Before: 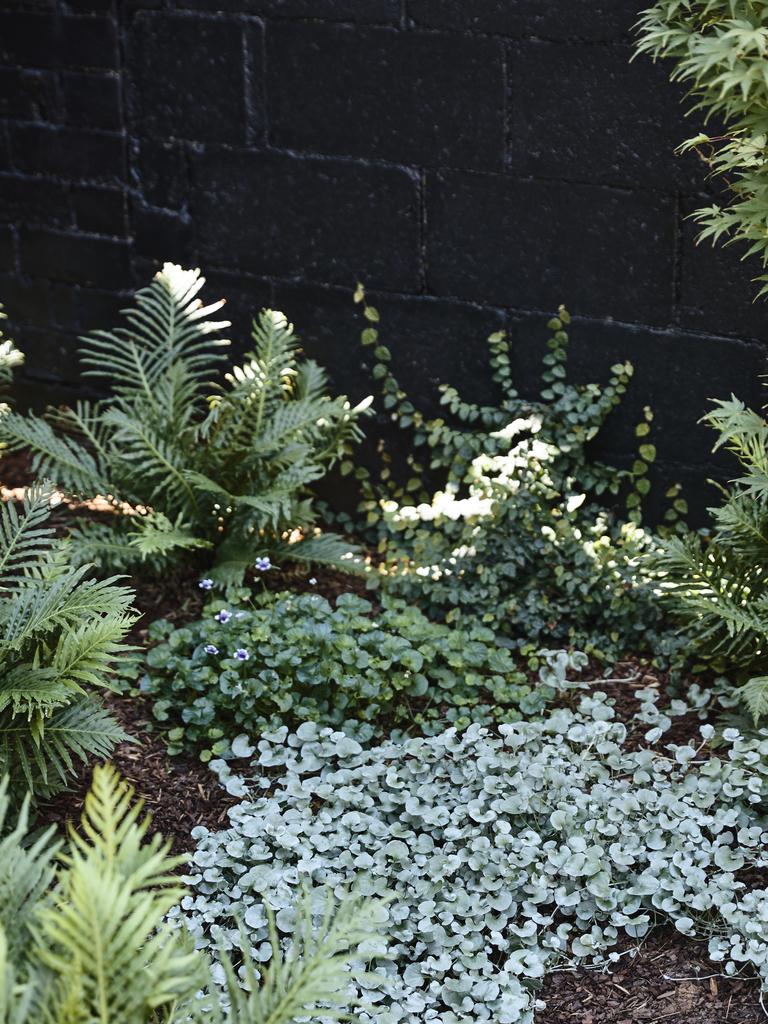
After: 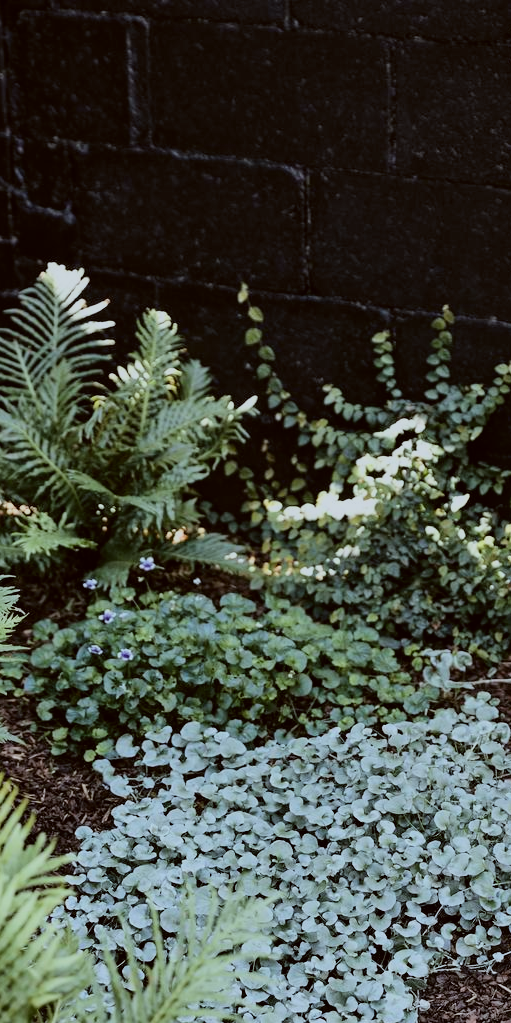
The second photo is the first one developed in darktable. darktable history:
crop and rotate: left 15.133%, right 18.283%
filmic rgb: black relative exposure -7.65 EV, white relative exposure 4.56 EV, threshold 2.99 EV, hardness 3.61, color science v6 (2022), enable highlight reconstruction true
color correction: highlights a* -3.7, highlights b* -6.56, shadows a* 3.06, shadows b* 5.59
